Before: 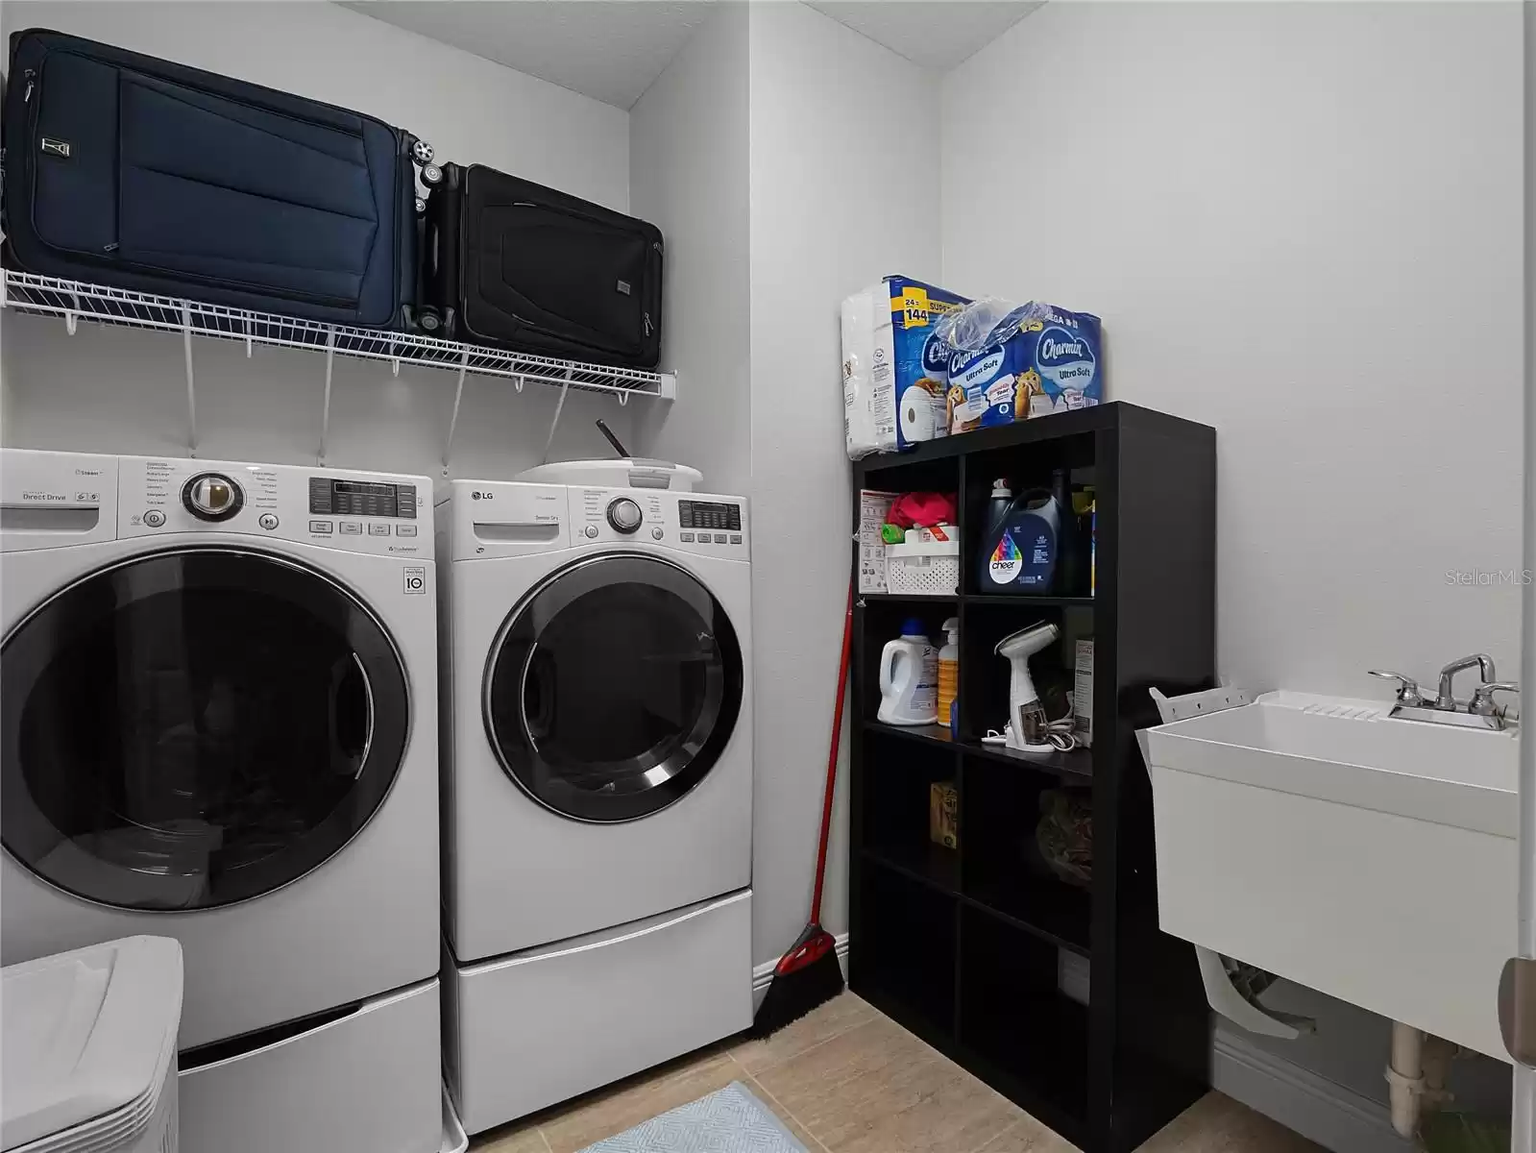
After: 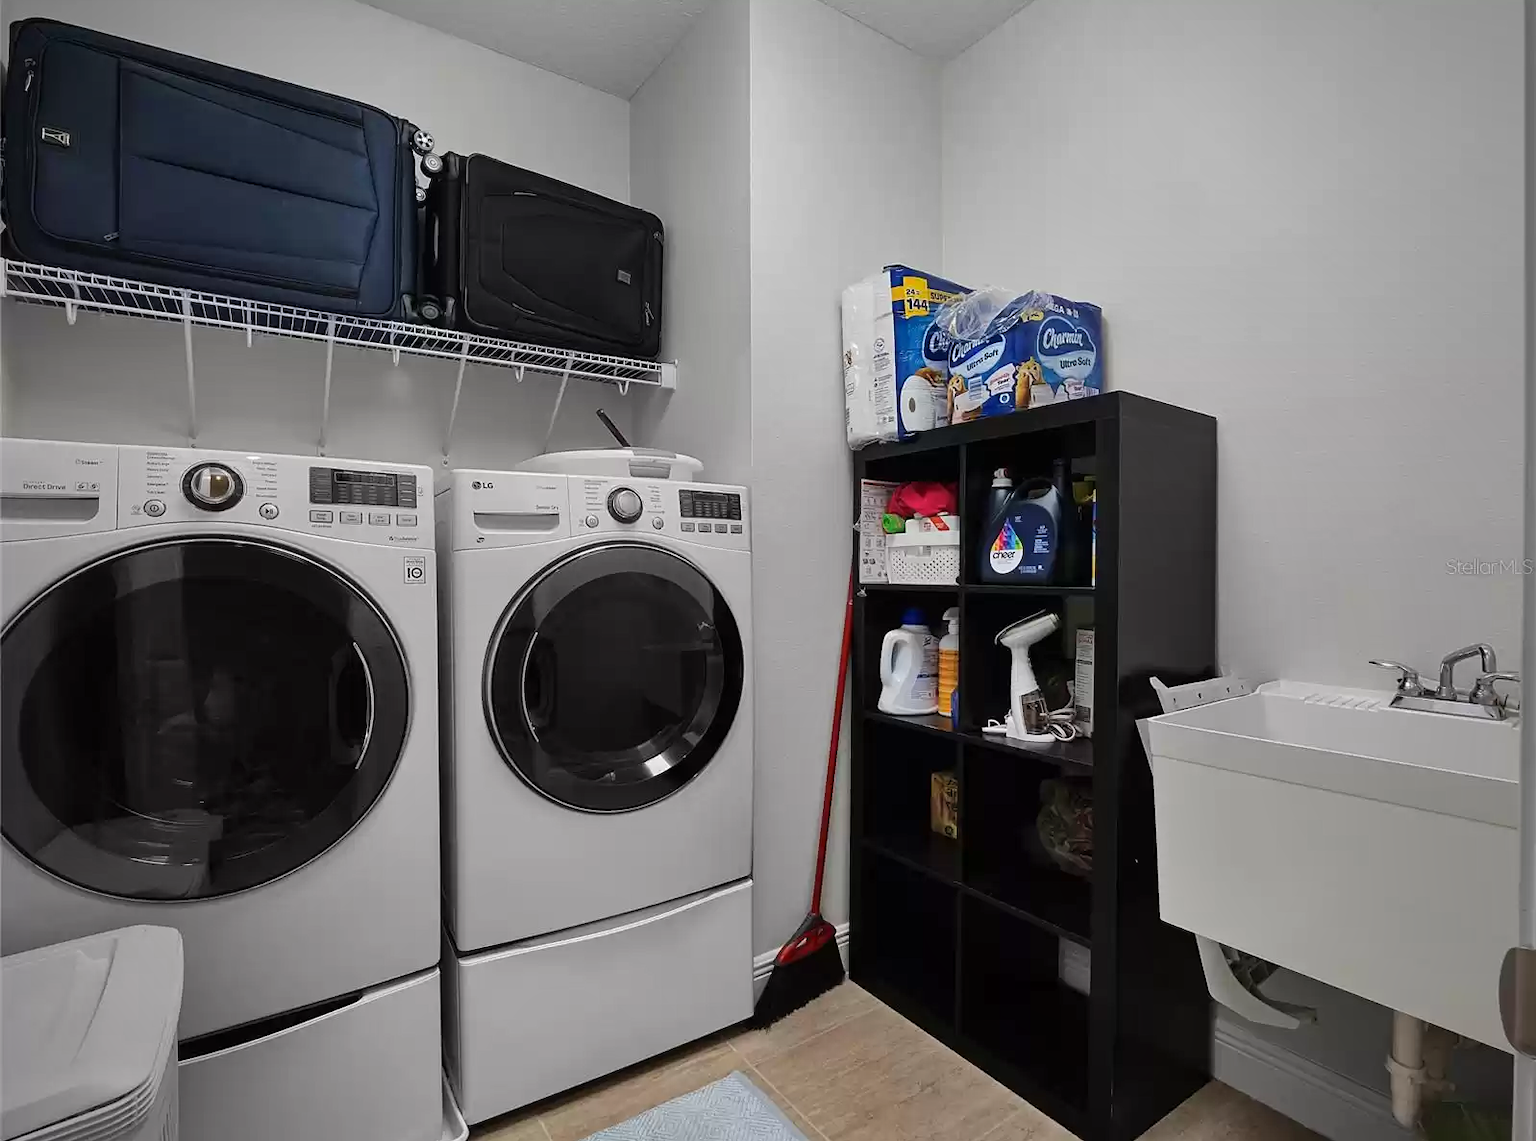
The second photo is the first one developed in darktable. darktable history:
crop: top 0.971%, right 0.048%
vignetting: fall-off start 79.85%, brightness -0.369, saturation 0.01
shadows and highlights: soften with gaussian
